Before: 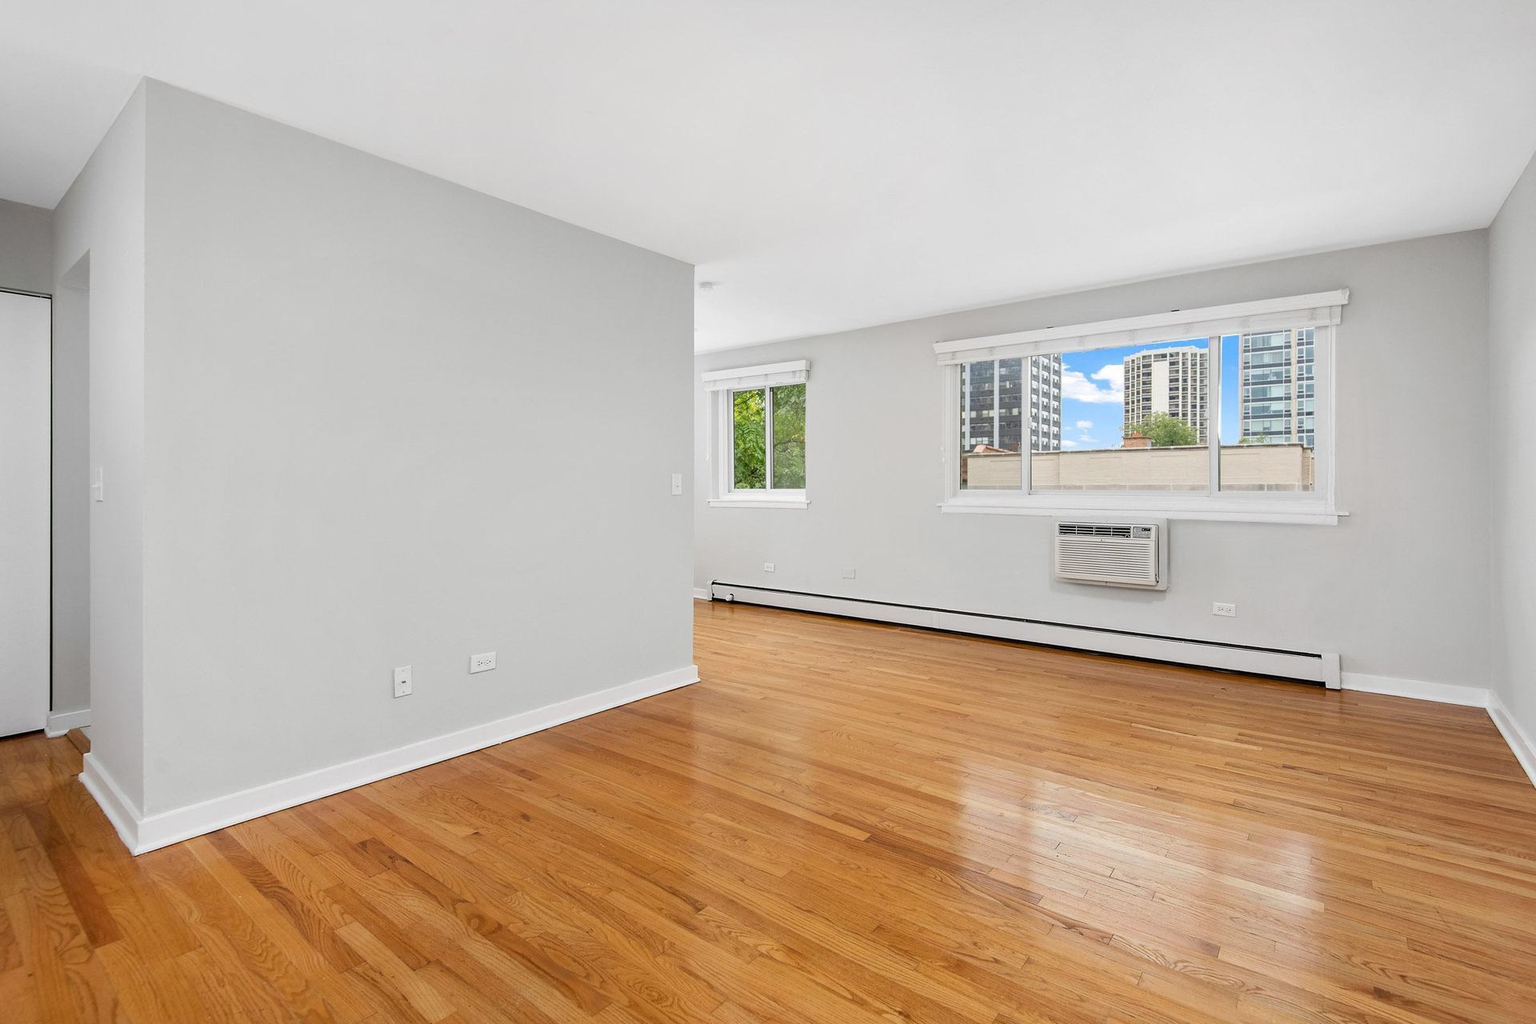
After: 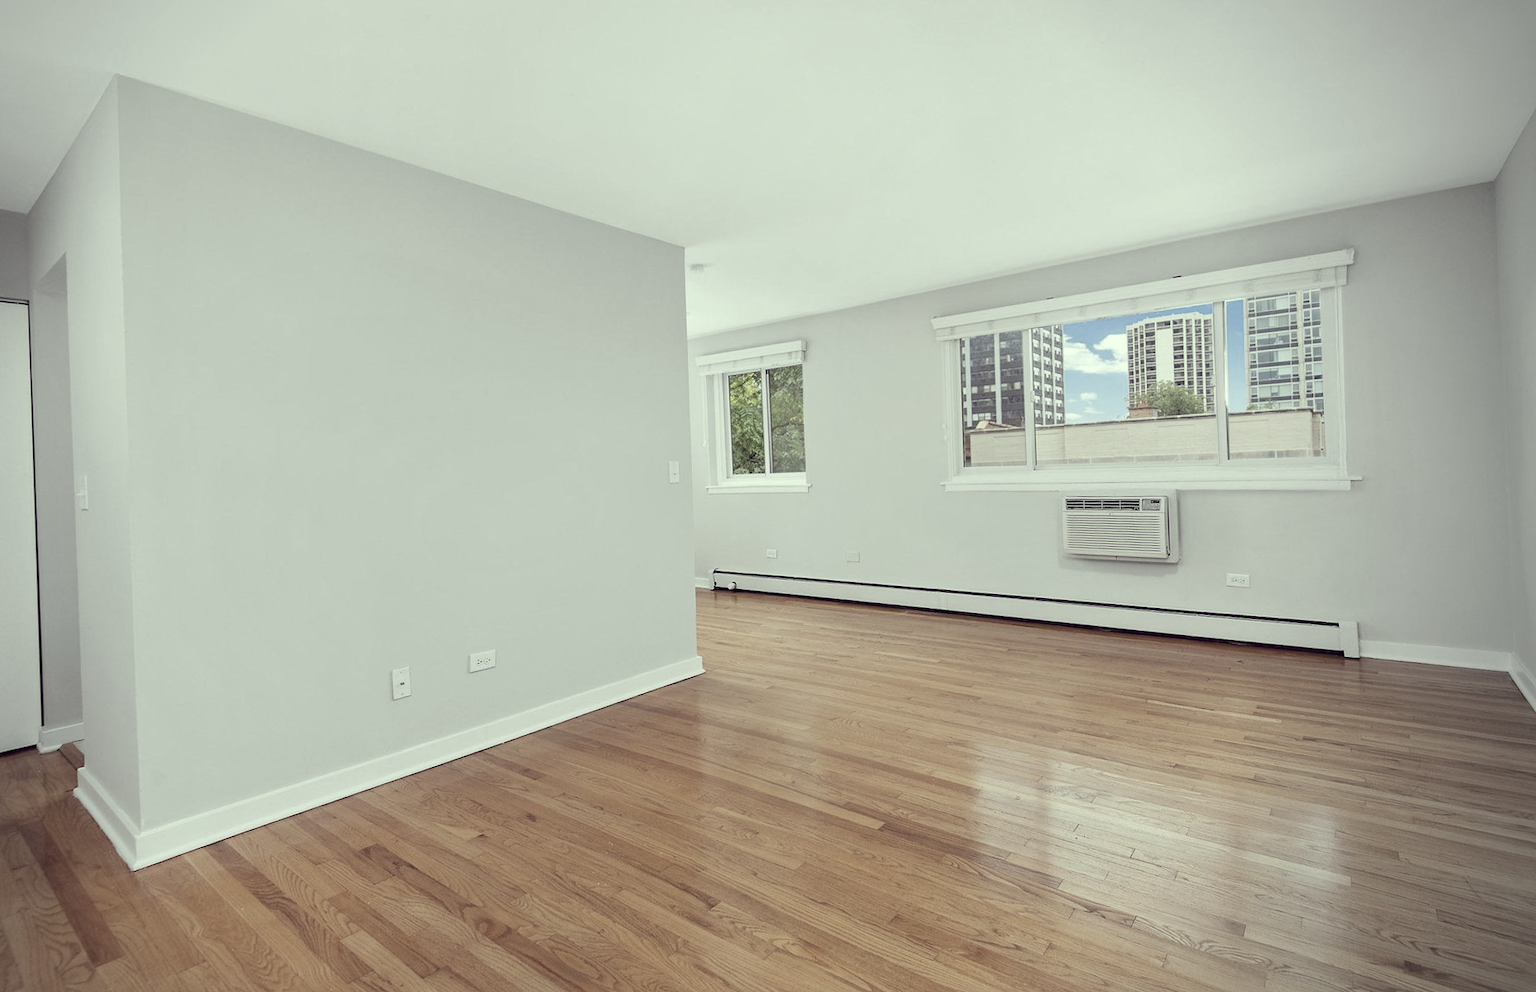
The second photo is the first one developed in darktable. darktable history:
color correction: highlights a* -20.17, highlights b* 20.27, shadows a* 20.03, shadows b* -20.46, saturation 0.43
rotate and perspective: rotation -2°, crop left 0.022, crop right 0.978, crop top 0.049, crop bottom 0.951
vignetting: center (-0.15, 0.013)
